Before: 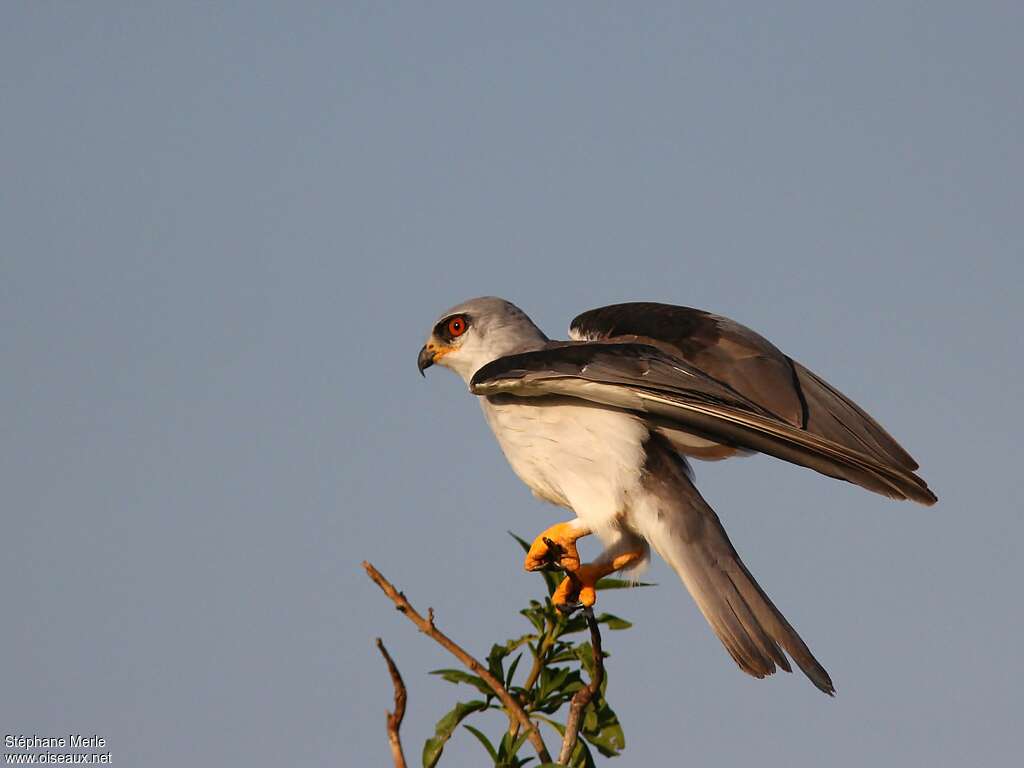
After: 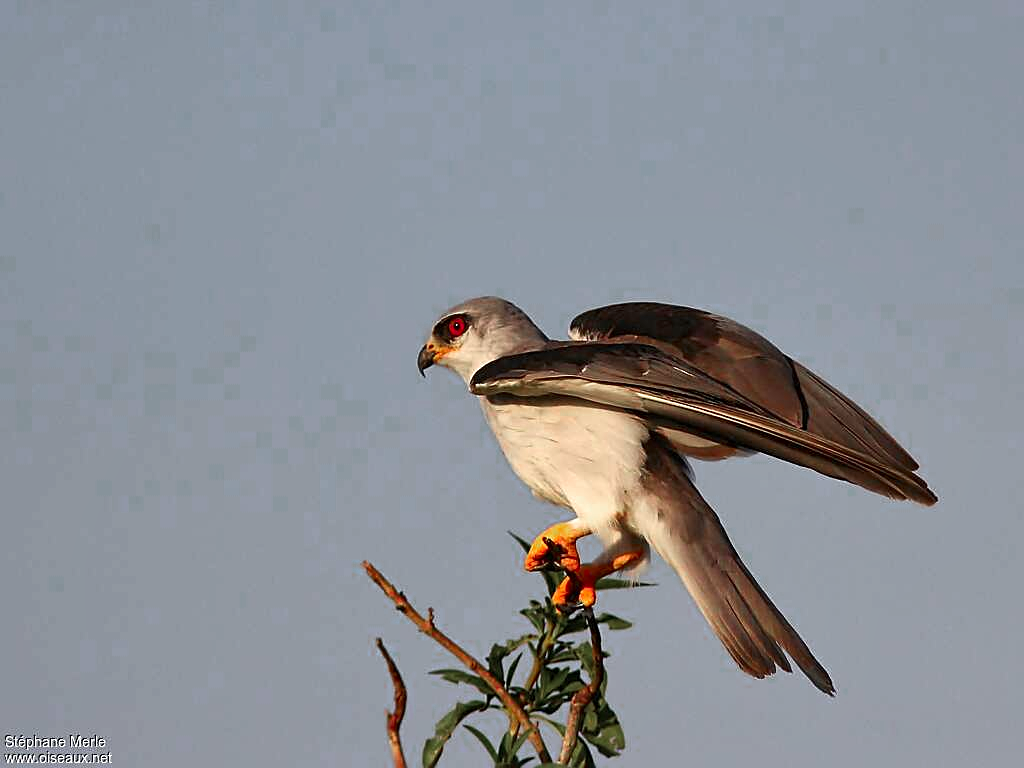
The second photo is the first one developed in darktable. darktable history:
sharpen: amount 0.495
local contrast: mode bilateral grid, contrast 20, coarseness 50, detail 130%, midtone range 0.2
color zones: curves: ch0 [(0, 0.466) (0.128, 0.466) (0.25, 0.5) (0.375, 0.456) (0.5, 0.5) (0.625, 0.5) (0.737, 0.652) (0.875, 0.5)]; ch1 [(0, 0.603) (0.125, 0.618) (0.261, 0.348) (0.372, 0.353) (0.497, 0.363) (0.611, 0.45) (0.731, 0.427) (0.875, 0.518) (0.998, 0.652)]; ch2 [(0, 0.559) (0.125, 0.451) (0.253, 0.564) (0.37, 0.578) (0.5, 0.466) (0.625, 0.471) (0.731, 0.471) (0.88, 0.485)]
